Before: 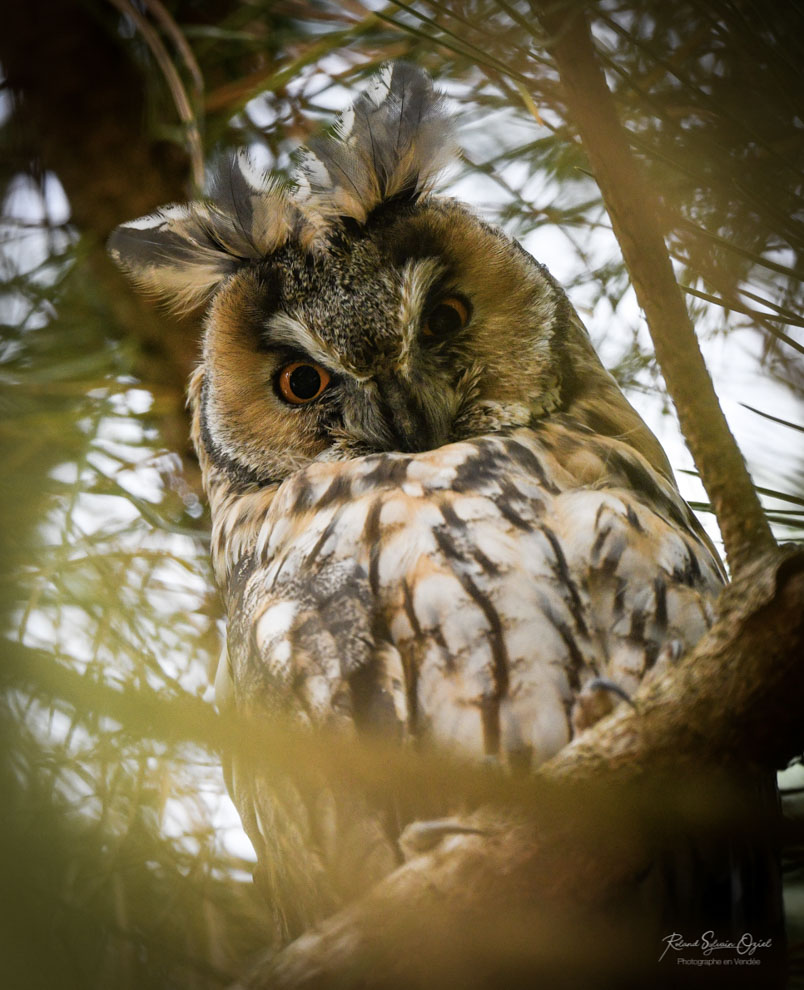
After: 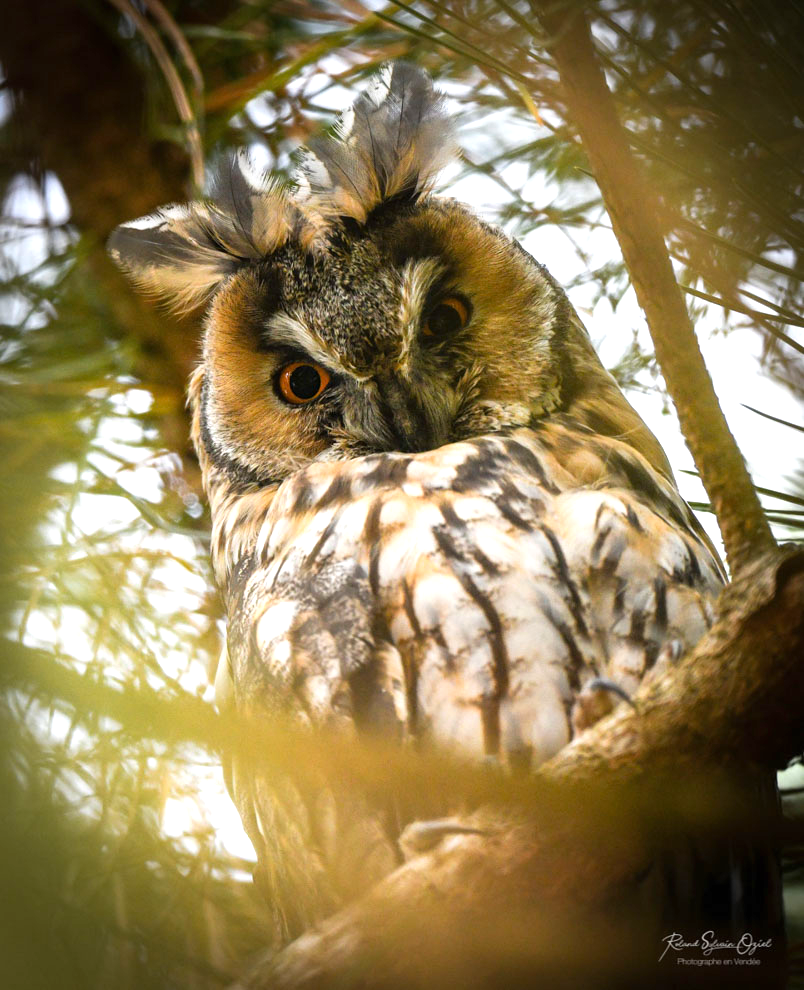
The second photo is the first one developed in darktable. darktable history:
exposure: black level correction 0, exposure 0.695 EV, compensate exposure bias true, compensate highlight preservation false
